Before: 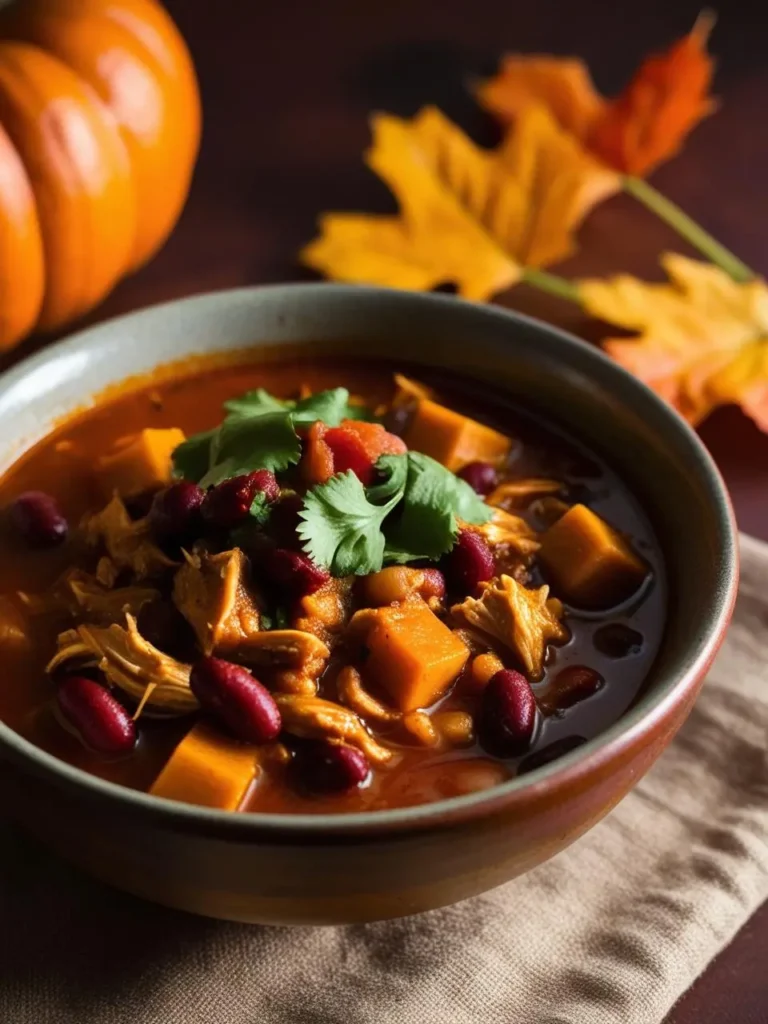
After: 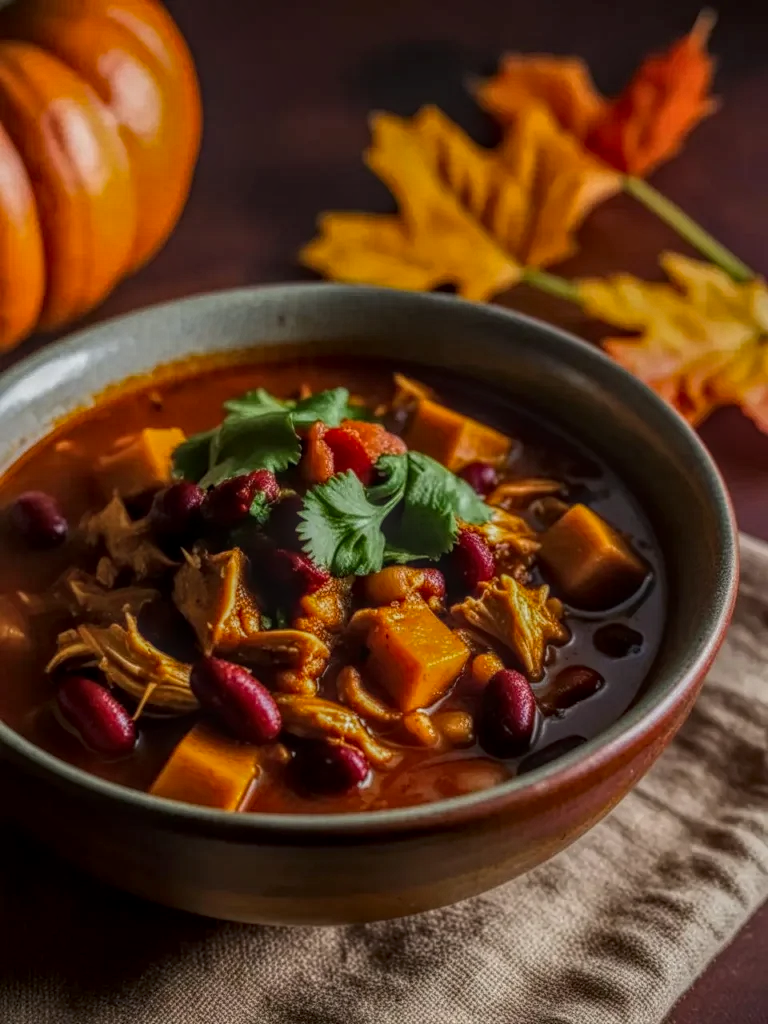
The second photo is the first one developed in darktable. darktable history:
contrast brightness saturation: brightness -0.1
color correction: highlights a* 0.074, highlights b* -0.748
local contrast: highlights 2%, shadows 4%, detail 200%, midtone range 0.249
